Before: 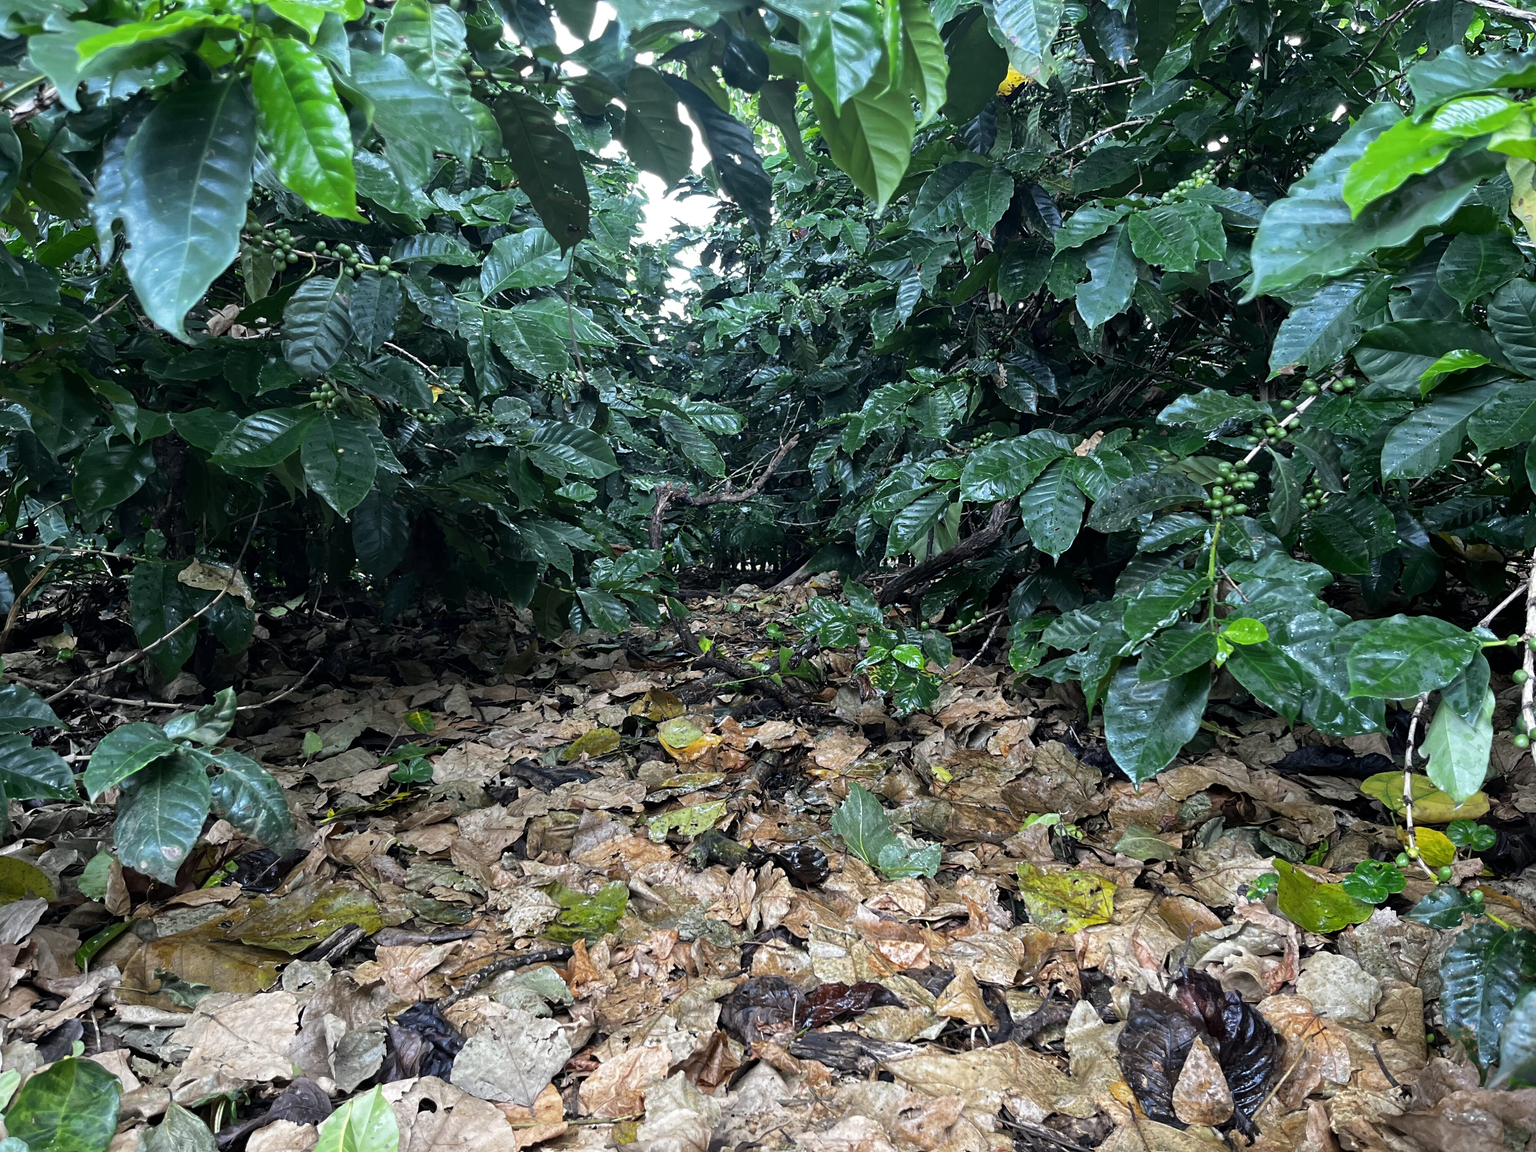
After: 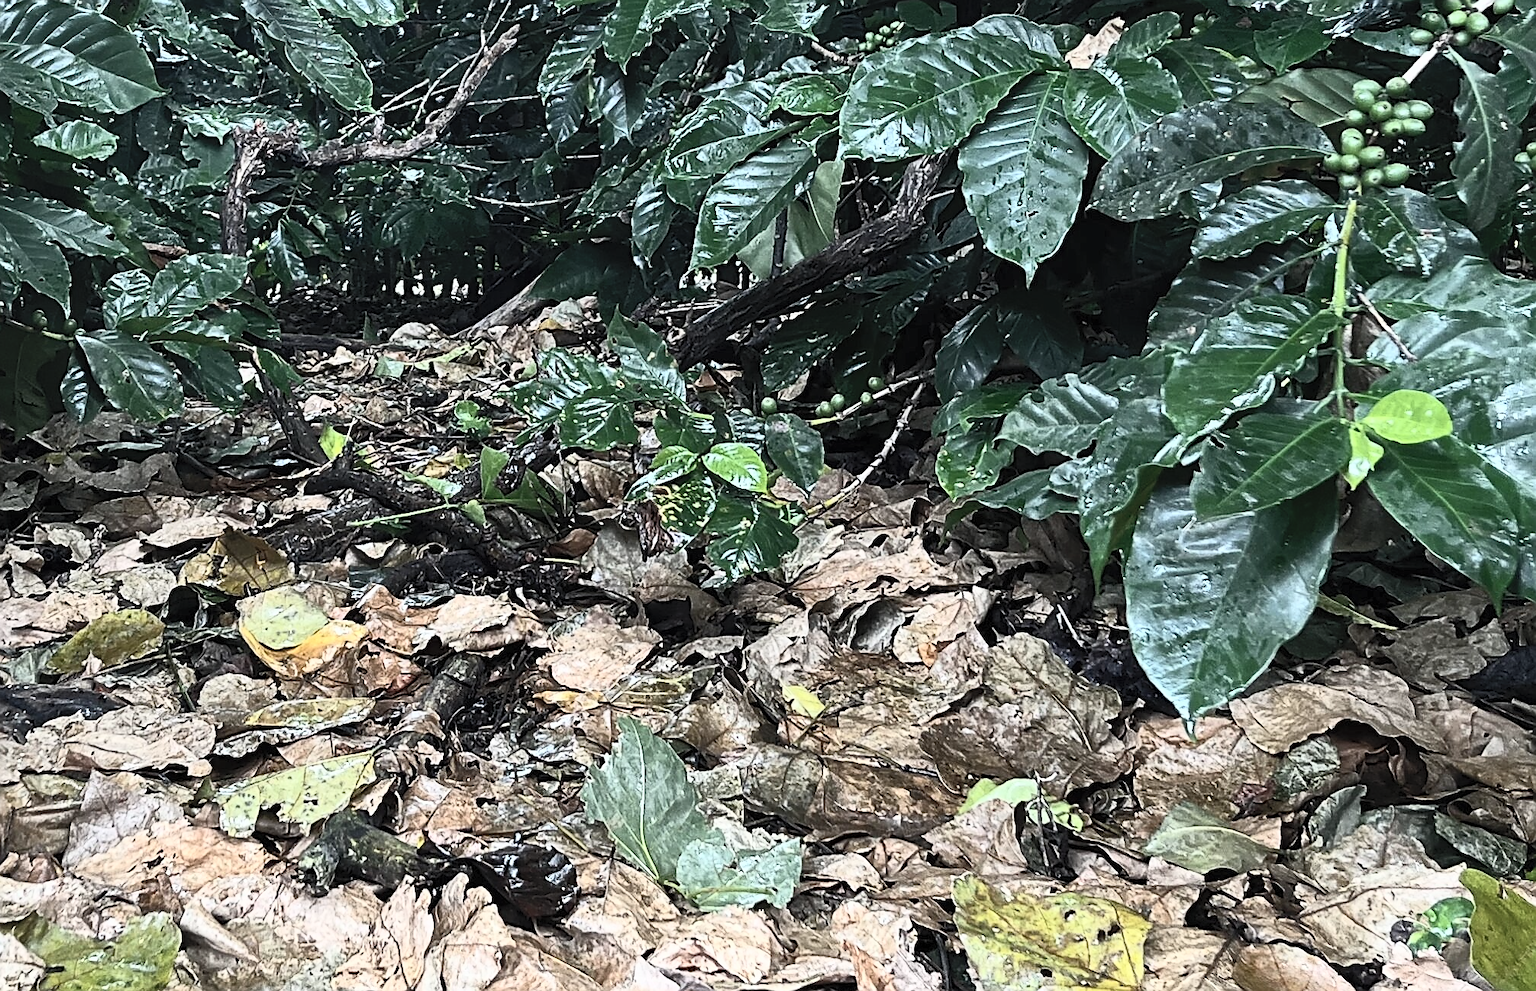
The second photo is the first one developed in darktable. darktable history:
crop: left 35.03%, top 36.625%, right 14.663%, bottom 20.057%
sharpen: radius 1.4, amount 1.25, threshold 0.7
contrast brightness saturation: contrast 0.57, brightness 0.57, saturation -0.34
exposure: exposure -0.36 EV, compensate highlight preservation false
